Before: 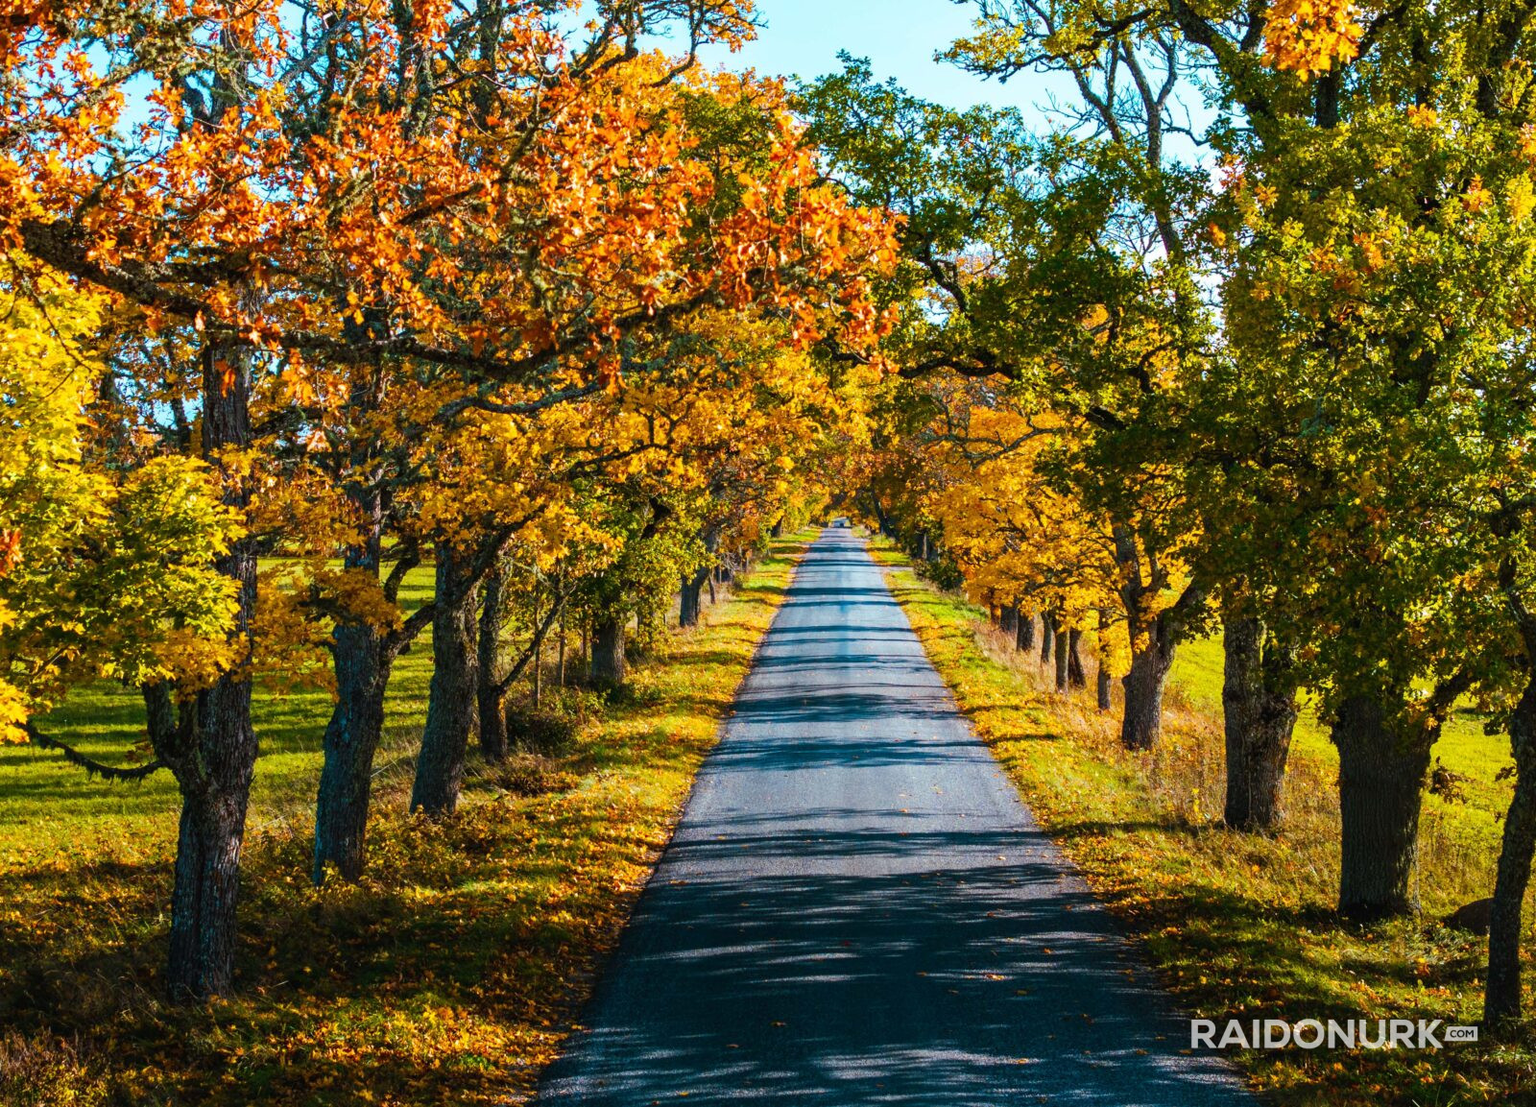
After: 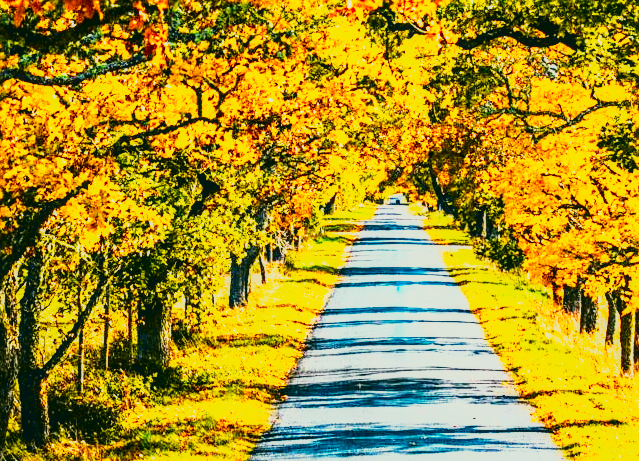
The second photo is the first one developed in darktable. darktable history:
crop: left 30%, top 30%, right 30%, bottom 30%
base curve: curves: ch0 [(0, 0) (0.007, 0.004) (0.027, 0.03) (0.046, 0.07) (0.207, 0.54) (0.442, 0.872) (0.673, 0.972) (1, 1)], preserve colors none
color correction: highlights a* -0.482, highlights b* 9.48, shadows a* -9.48, shadows b* 0.803
tone curve: curves: ch0 [(0, 0.029) (0.087, 0.084) (0.227, 0.239) (0.46, 0.576) (0.657, 0.796) (0.861, 0.932) (0.997, 0.951)]; ch1 [(0, 0) (0.353, 0.344) (0.45, 0.46) (0.502, 0.494) (0.534, 0.523) (0.573, 0.576) (0.602, 0.631) (0.647, 0.669) (1, 1)]; ch2 [(0, 0) (0.333, 0.346) (0.385, 0.395) (0.44, 0.466) (0.5, 0.493) (0.521, 0.56) (0.553, 0.579) (0.573, 0.599) (0.667, 0.777) (1, 1)], color space Lab, independent channels, preserve colors none
shadows and highlights: shadows -20, white point adjustment -2, highlights -35
local contrast: on, module defaults
sharpen: on, module defaults
